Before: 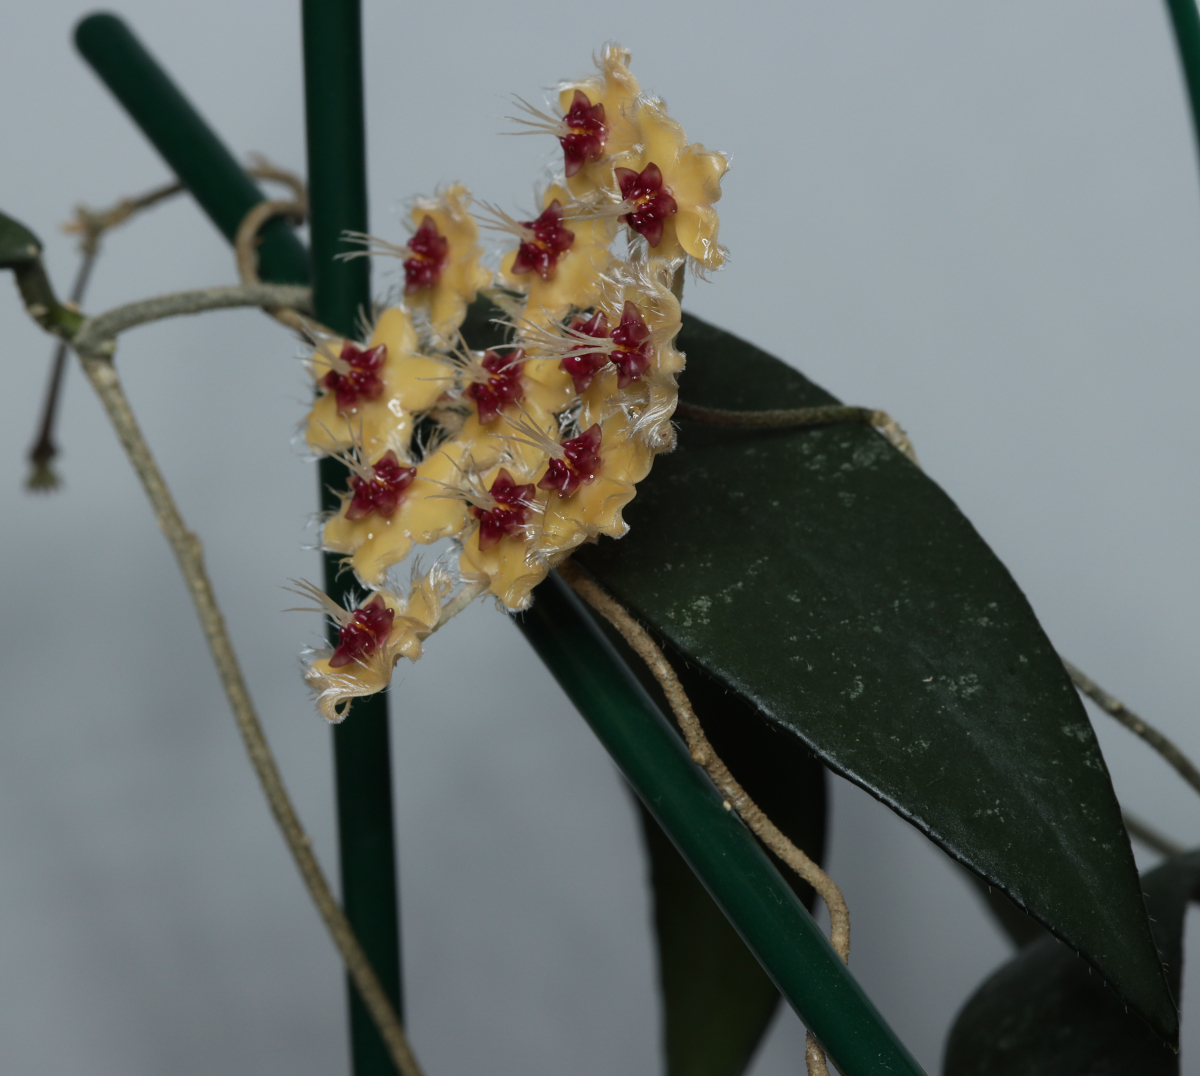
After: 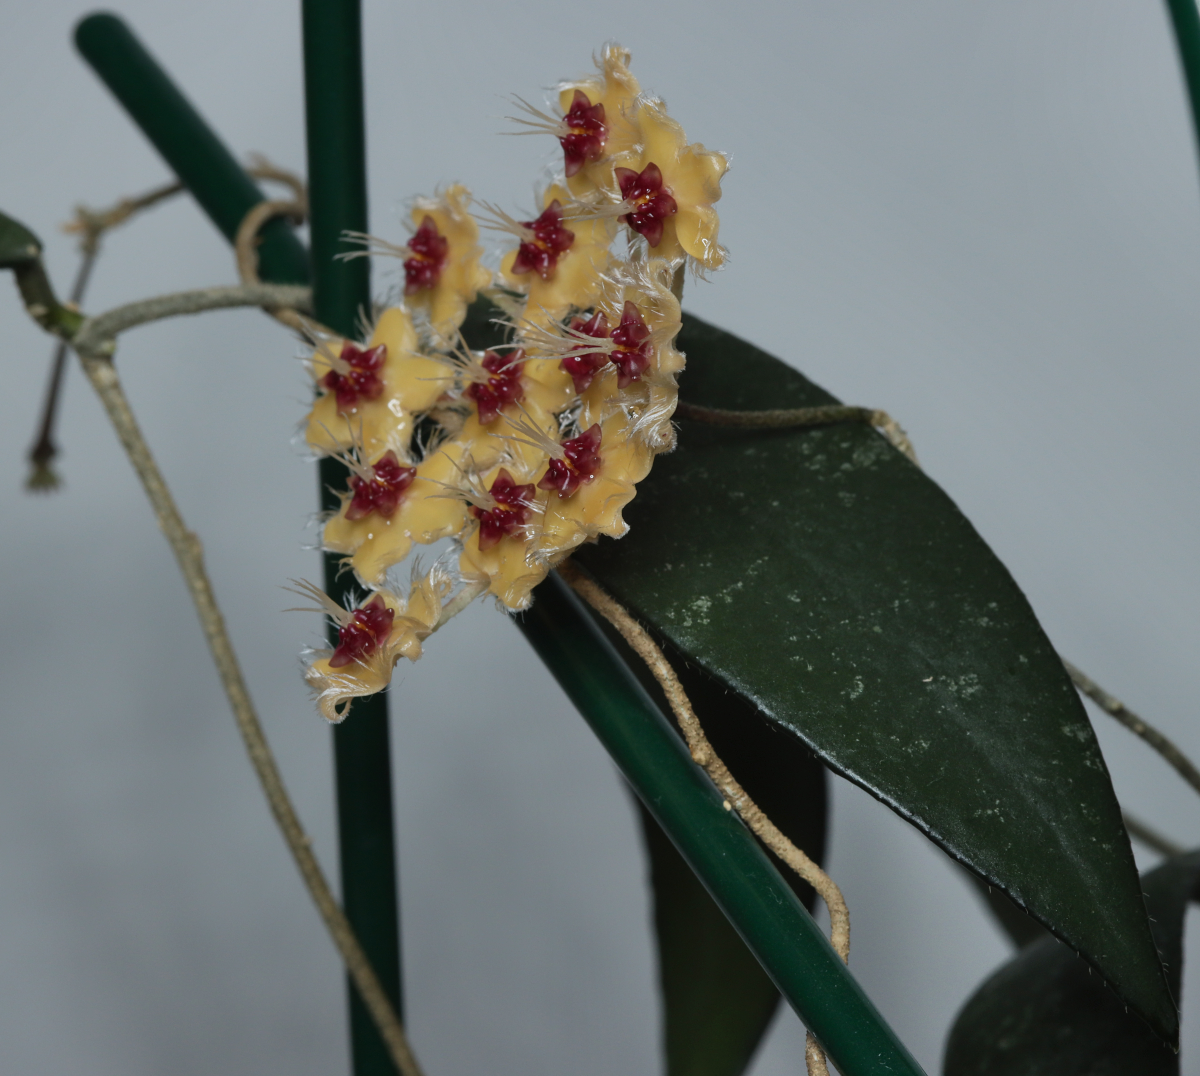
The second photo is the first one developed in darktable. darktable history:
shadows and highlights: soften with gaussian
local contrast: mode bilateral grid, contrast 99, coarseness 99, detail 91%, midtone range 0.2
